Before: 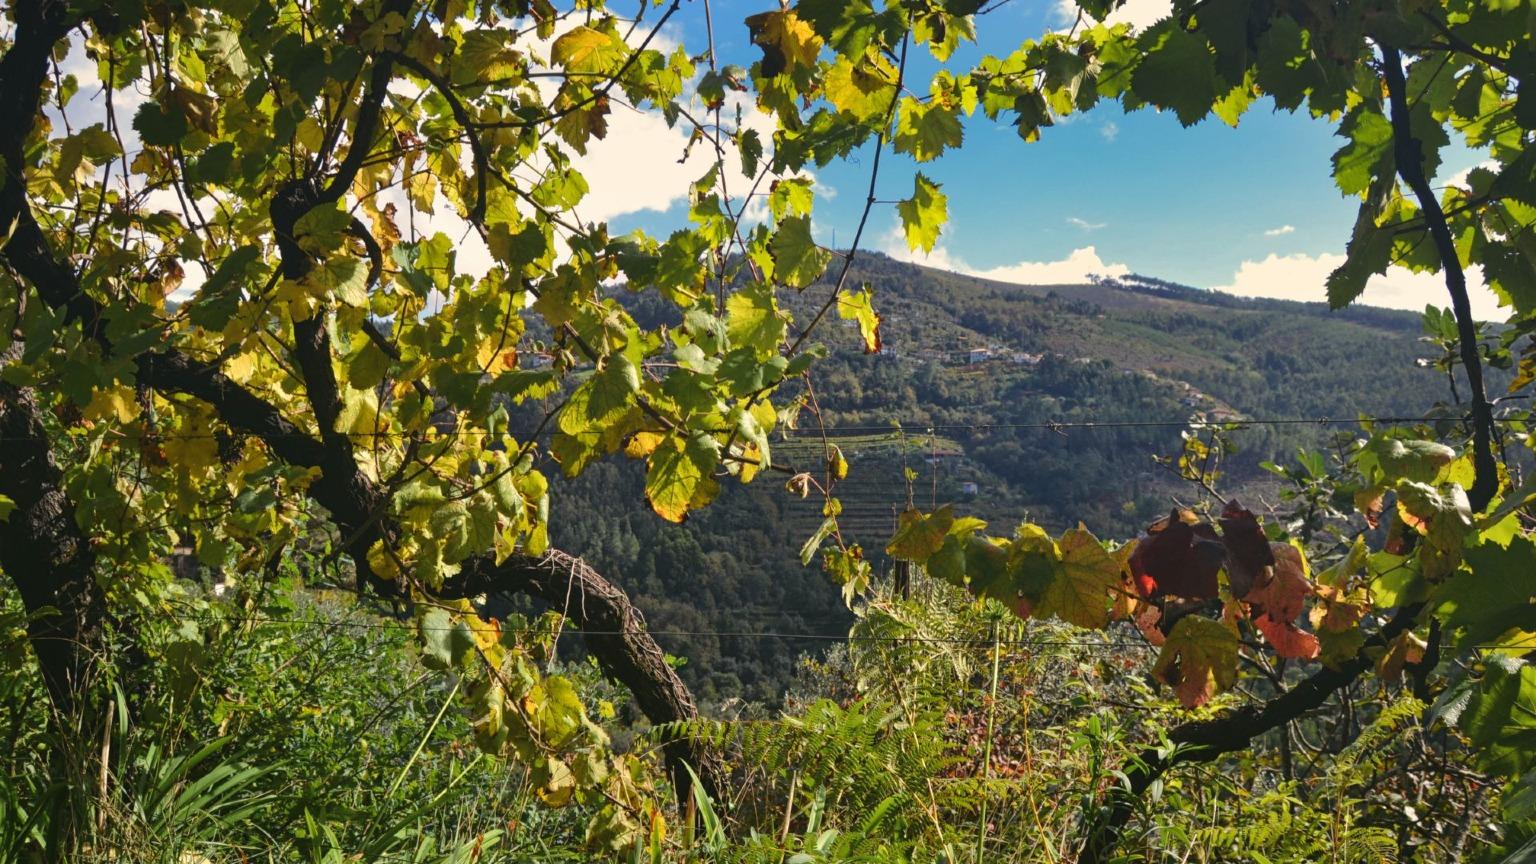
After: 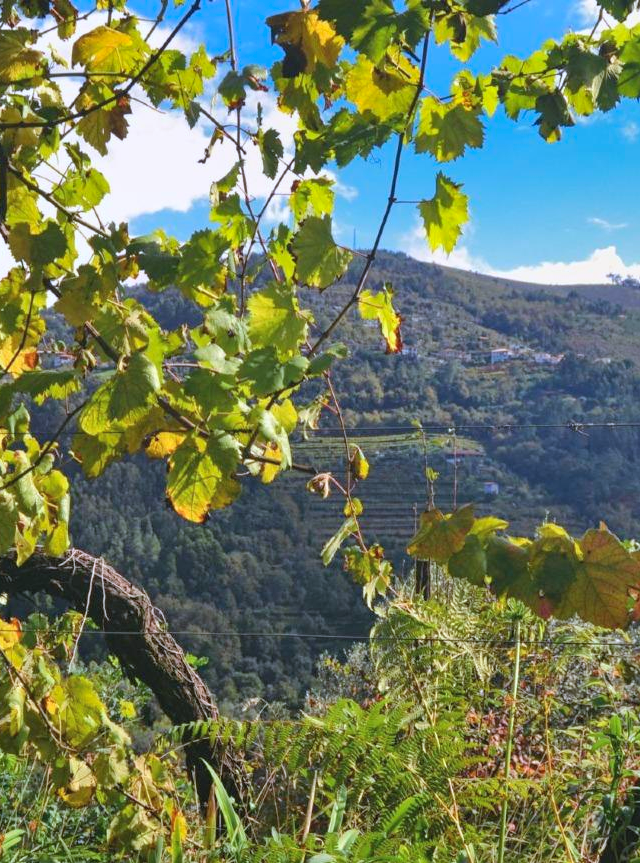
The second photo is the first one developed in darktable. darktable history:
contrast brightness saturation: brightness 0.09, saturation 0.19
shadows and highlights: soften with gaussian
crop: left 31.229%, right 27.105%
color calibration: illuminant as shot in camera, x 0.37, y 0.382, temperature 4313.32 K
